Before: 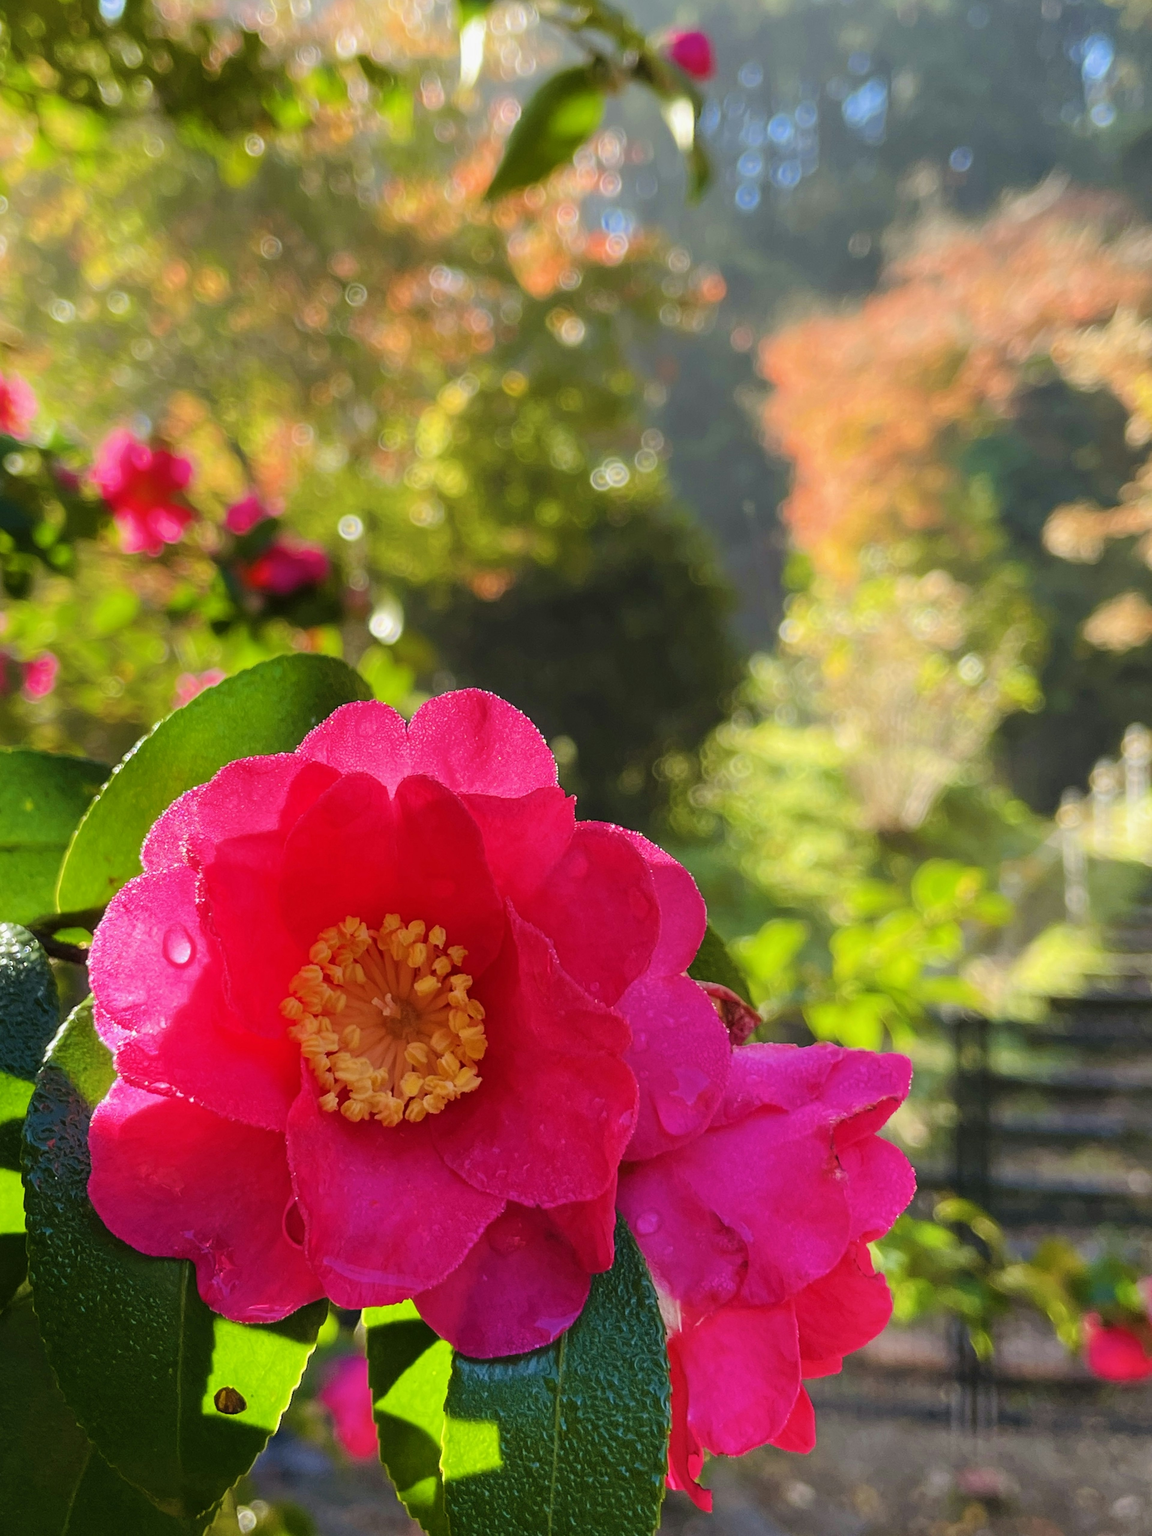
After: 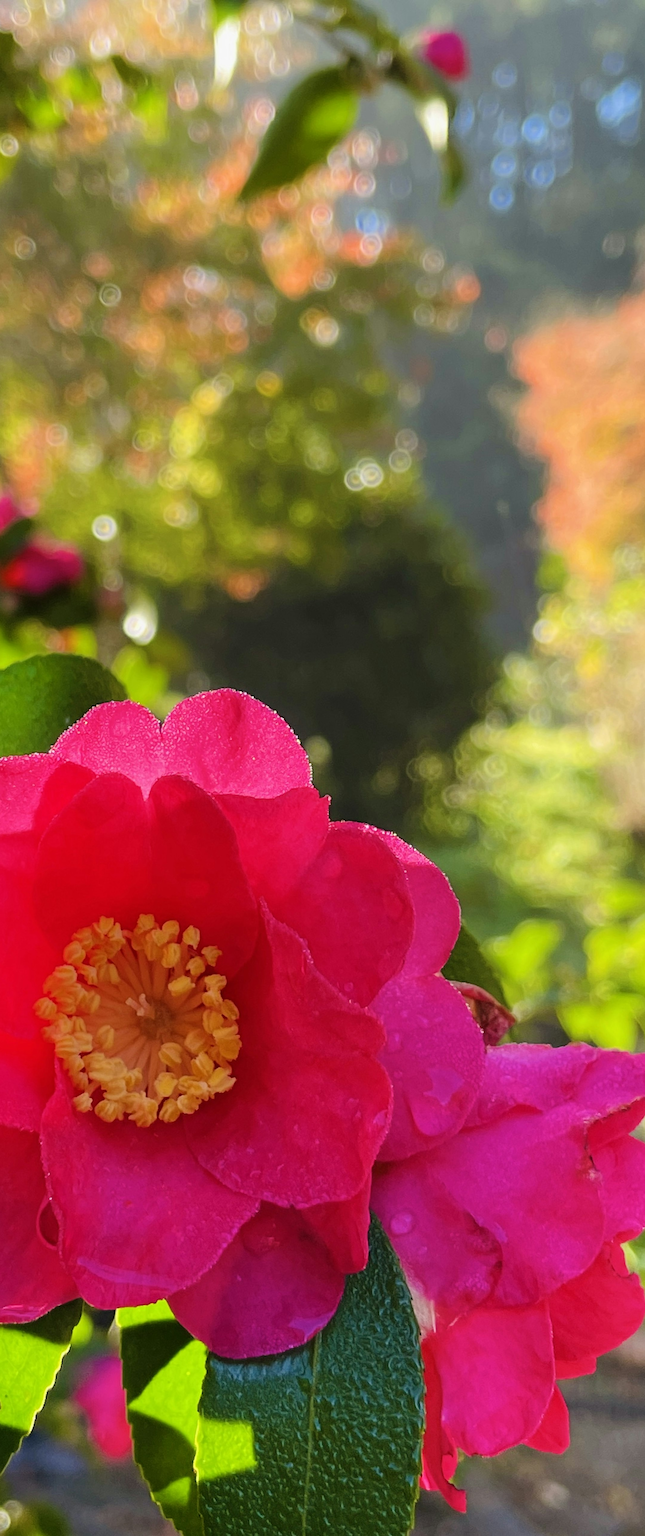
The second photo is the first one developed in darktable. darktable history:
crop: left 21.406%, right 22.512%
